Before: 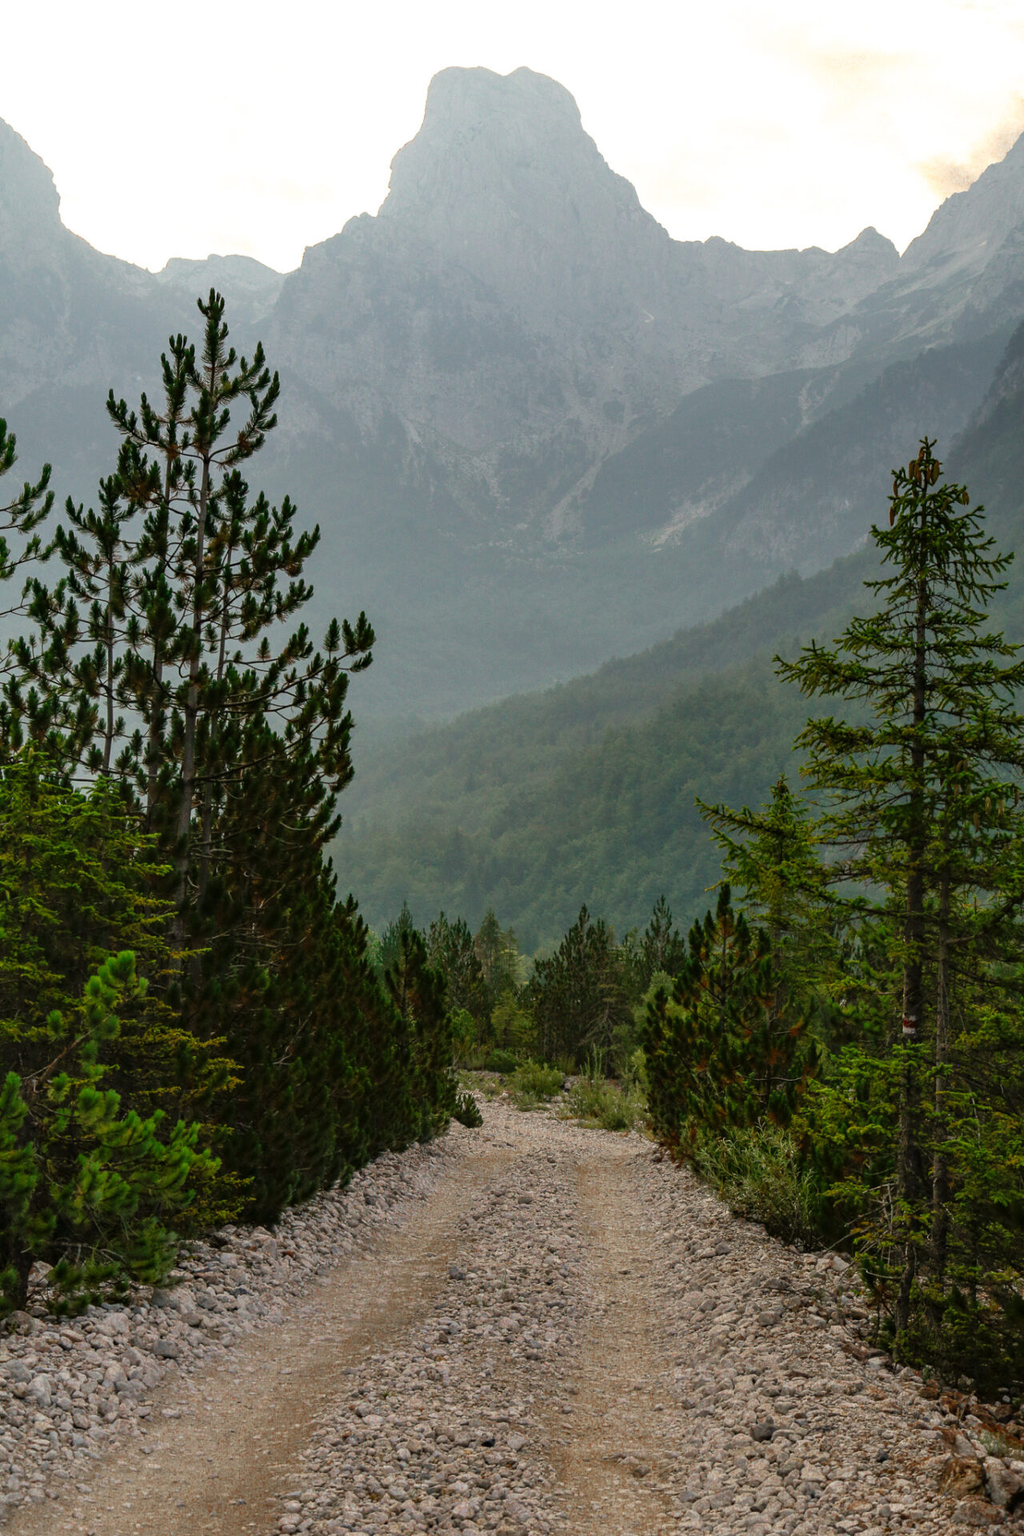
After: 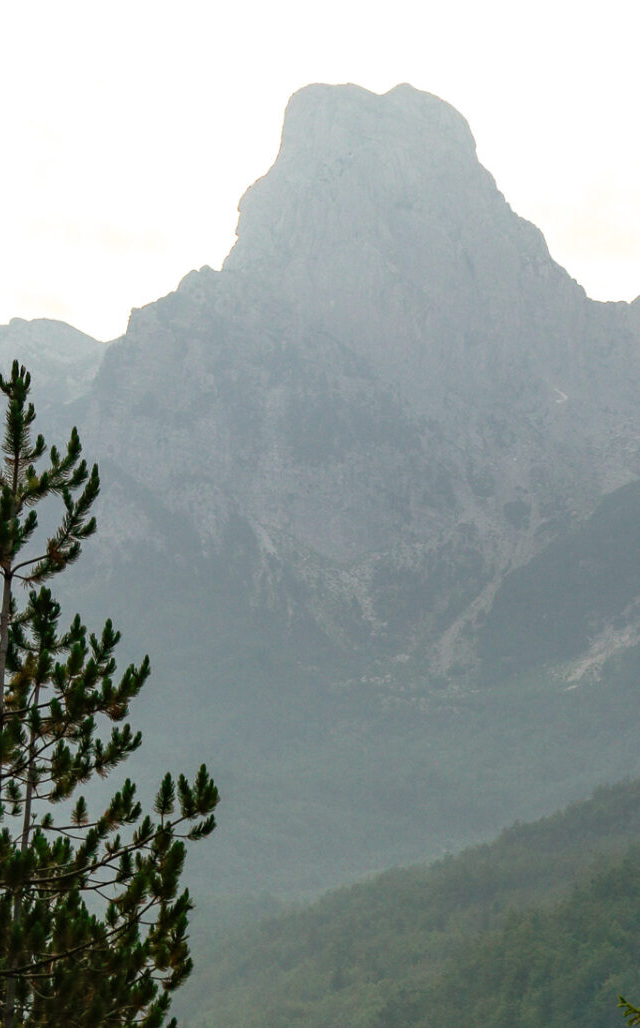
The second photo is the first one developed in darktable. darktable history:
crop: left 19.556%, right 30.401%, bottom 46.458%
exposure: compensate exposure bias true, compensate highlight preservation false
